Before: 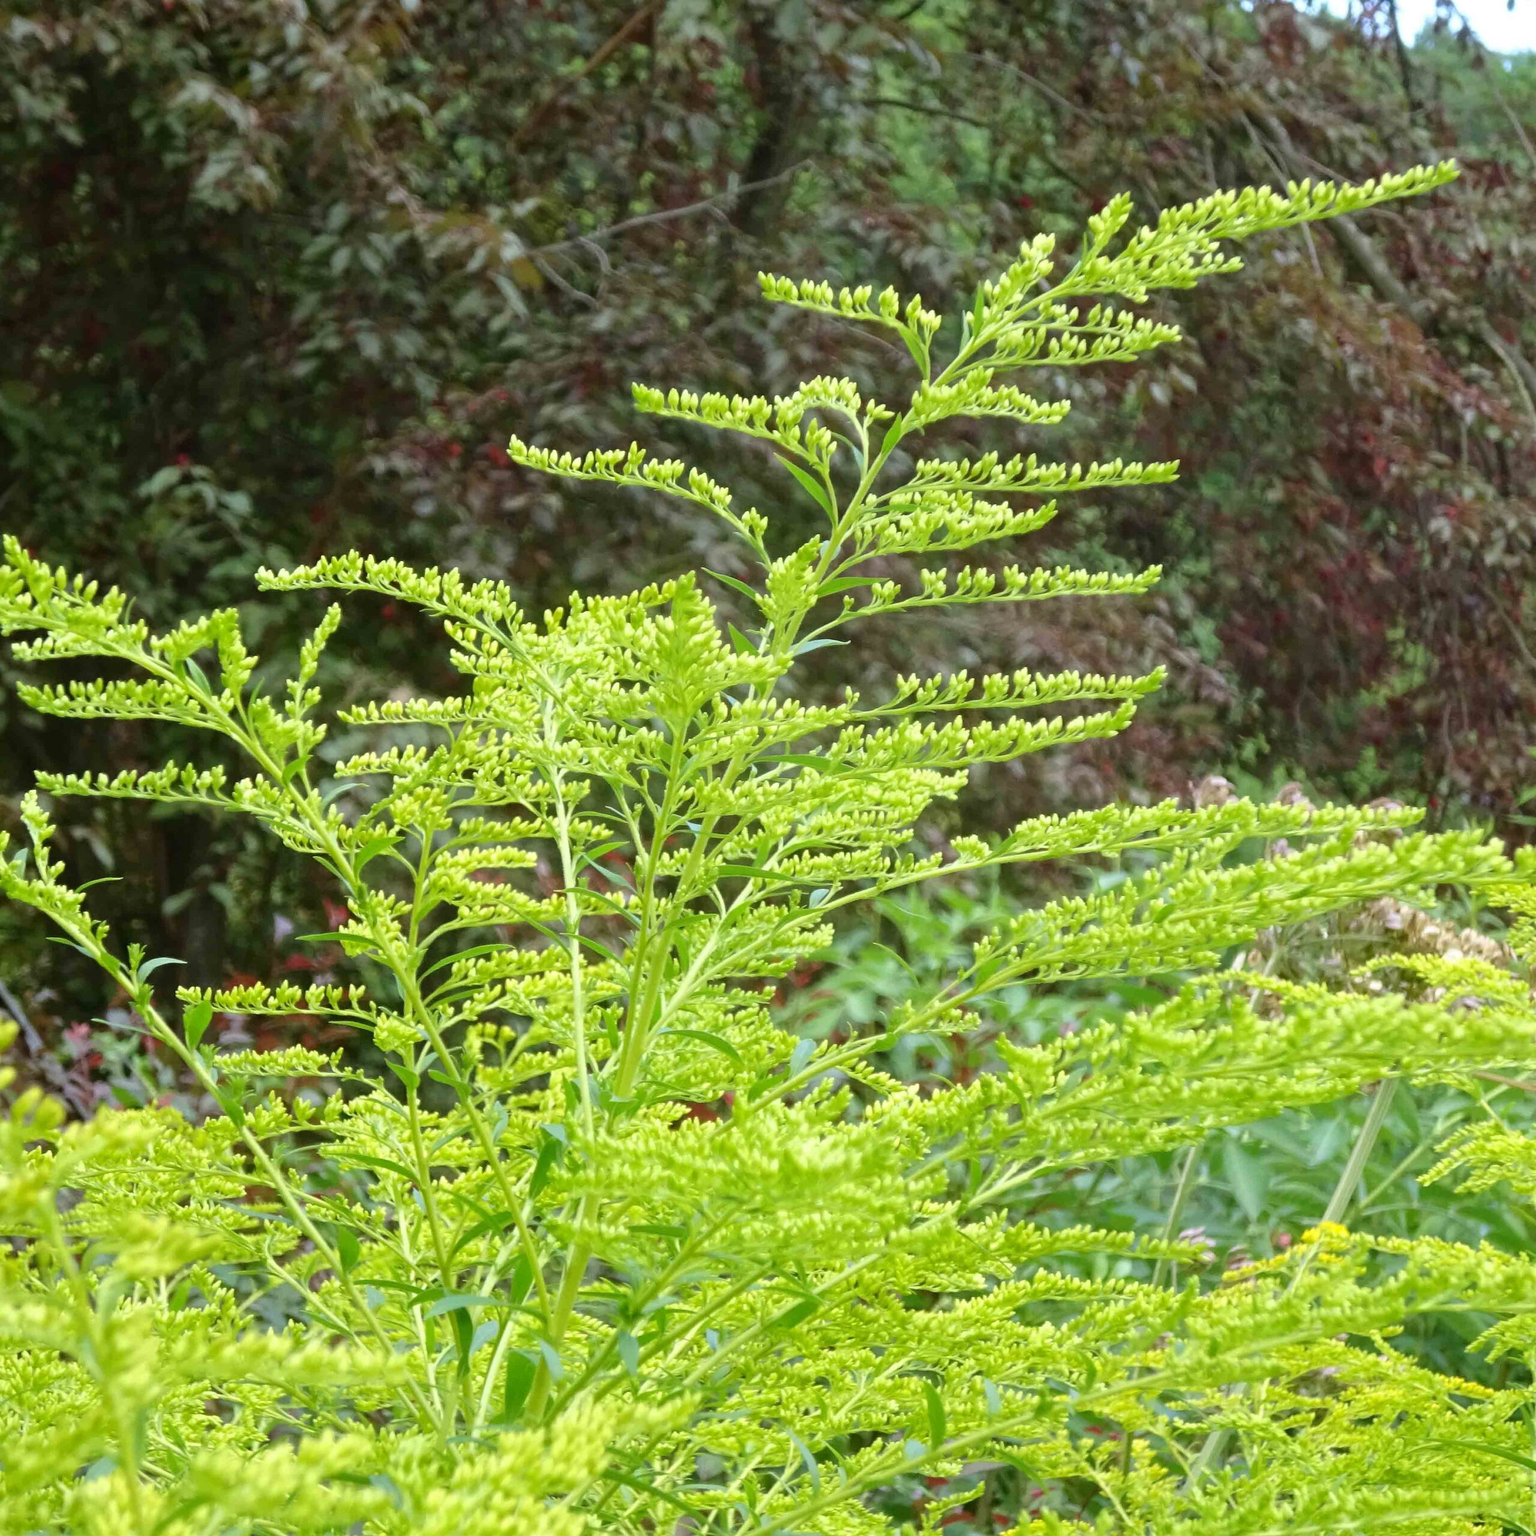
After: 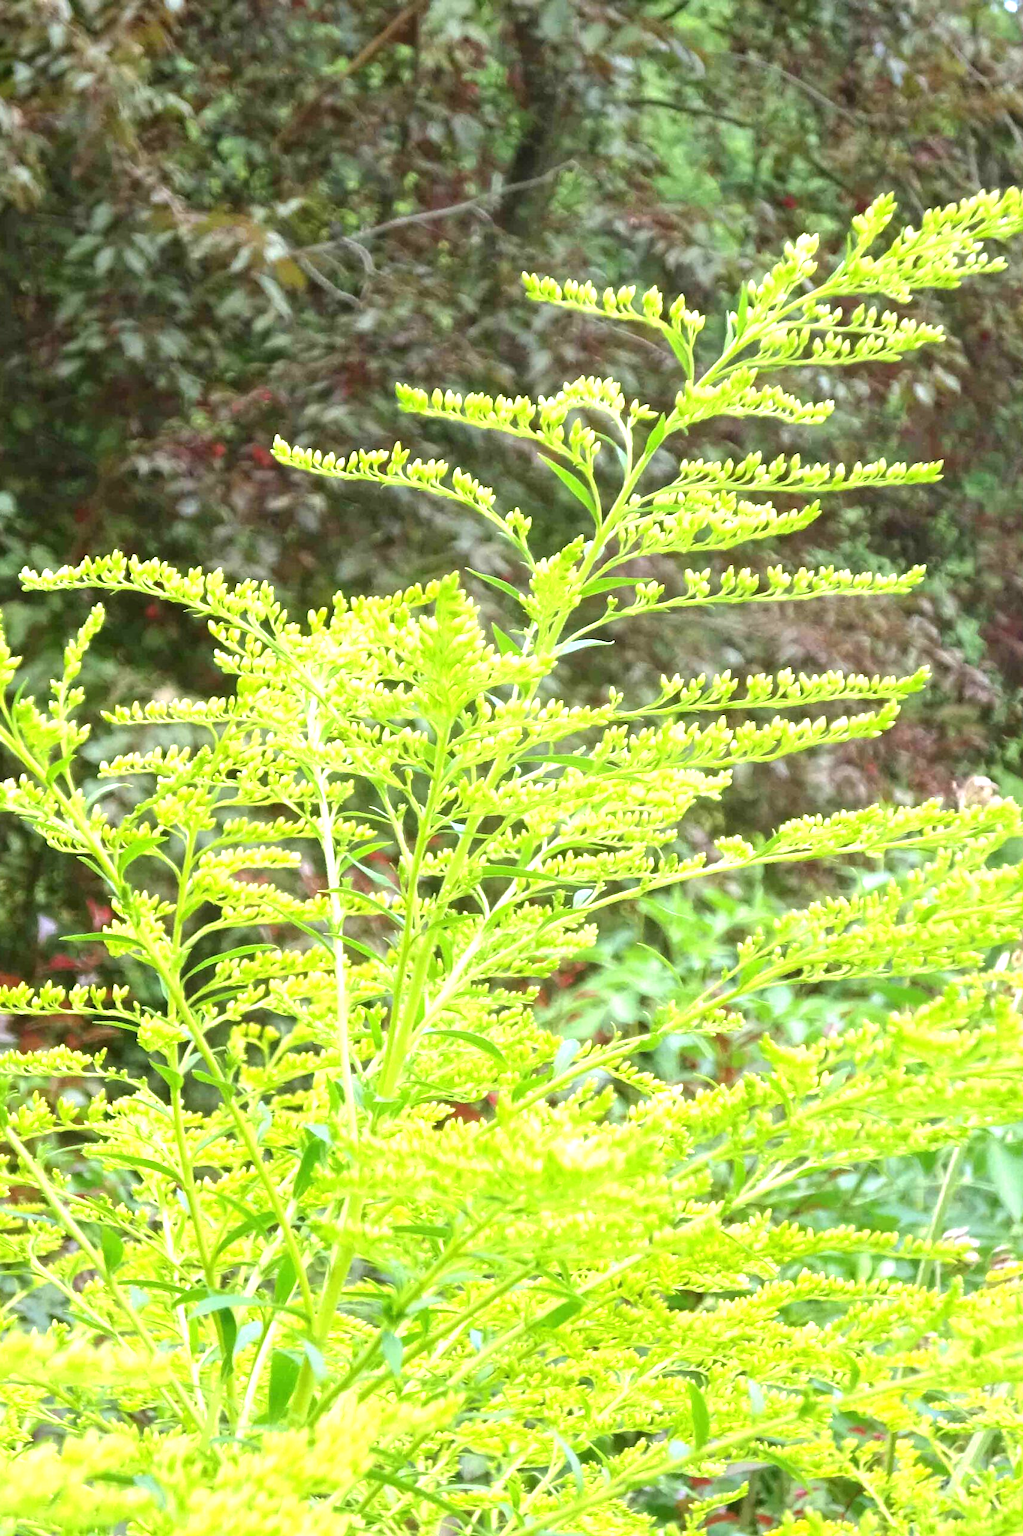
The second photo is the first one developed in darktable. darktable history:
crop: left 15.419%, right 17.914%
exposure: black level correction 0, exposure 1 EV, compensate exposure bias true, compensate highlight preservation false
